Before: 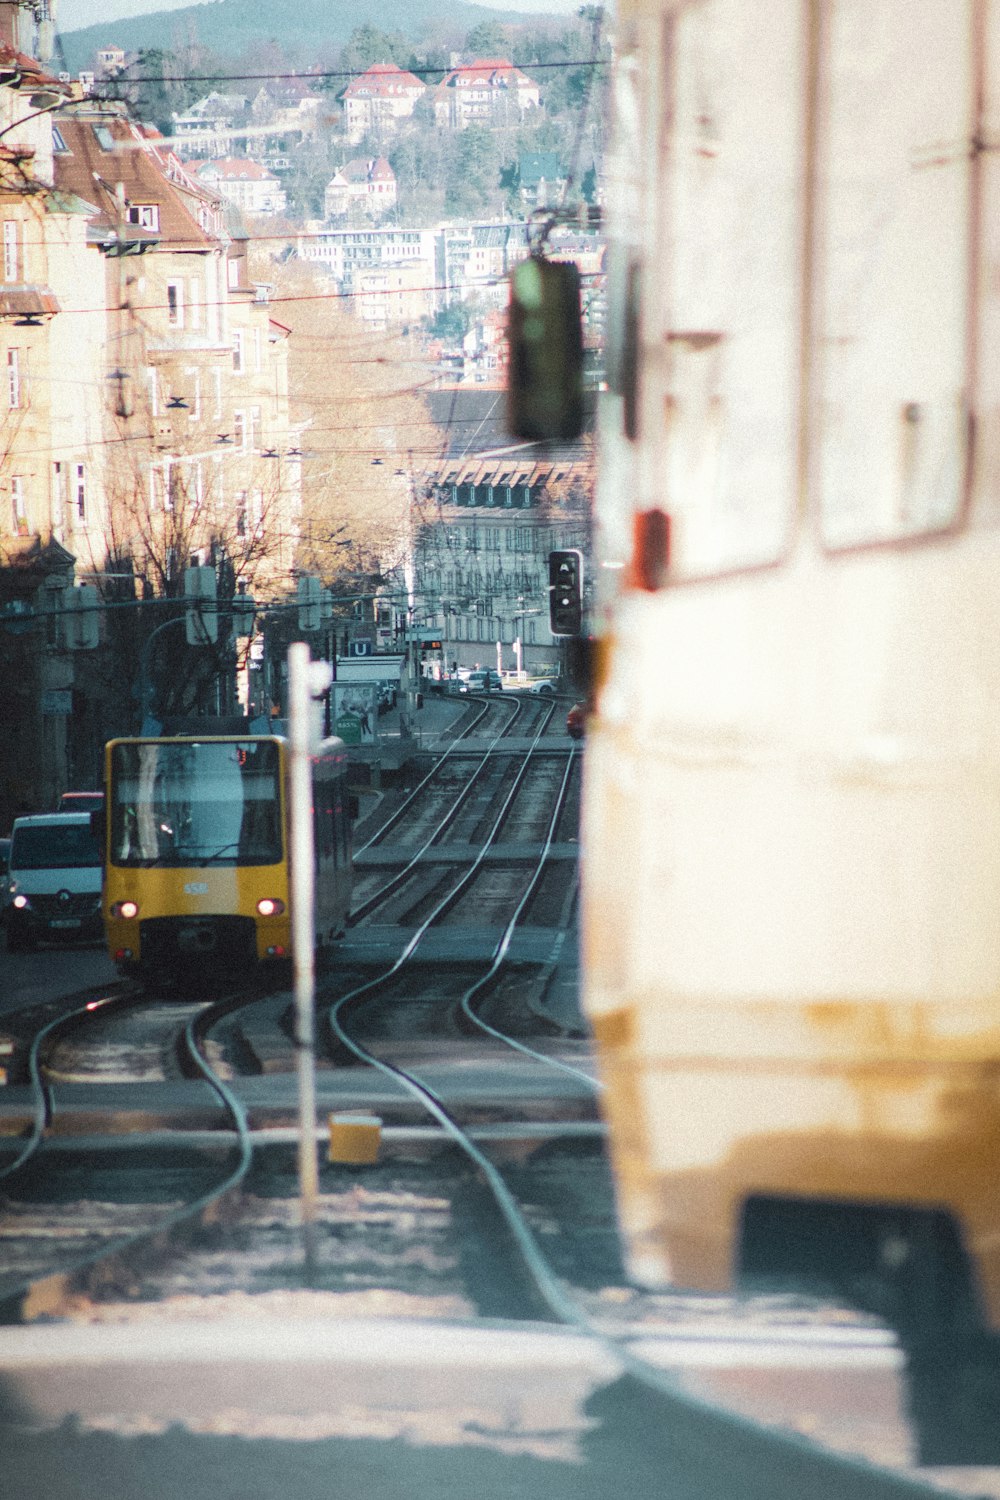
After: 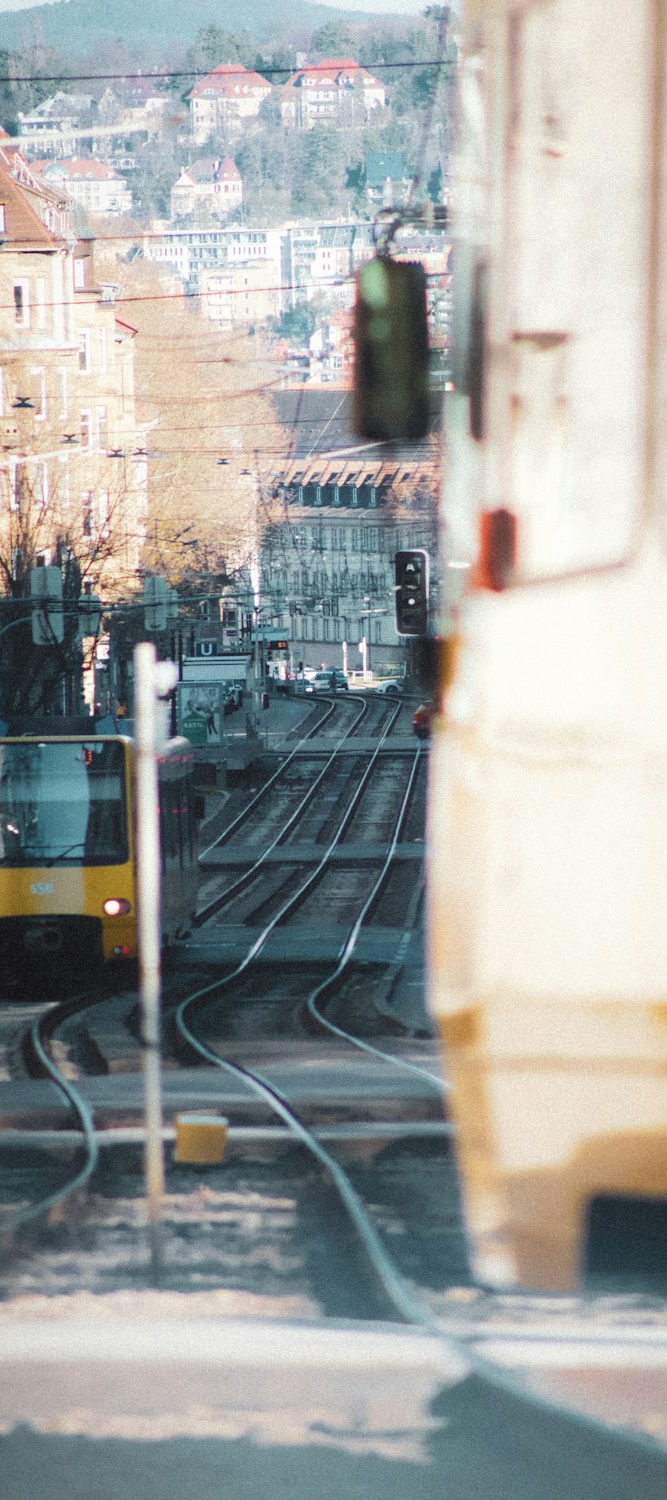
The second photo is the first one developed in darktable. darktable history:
tone equalizer: on, module defaults
crop and rotate: left 15.446%, right 17.836%
